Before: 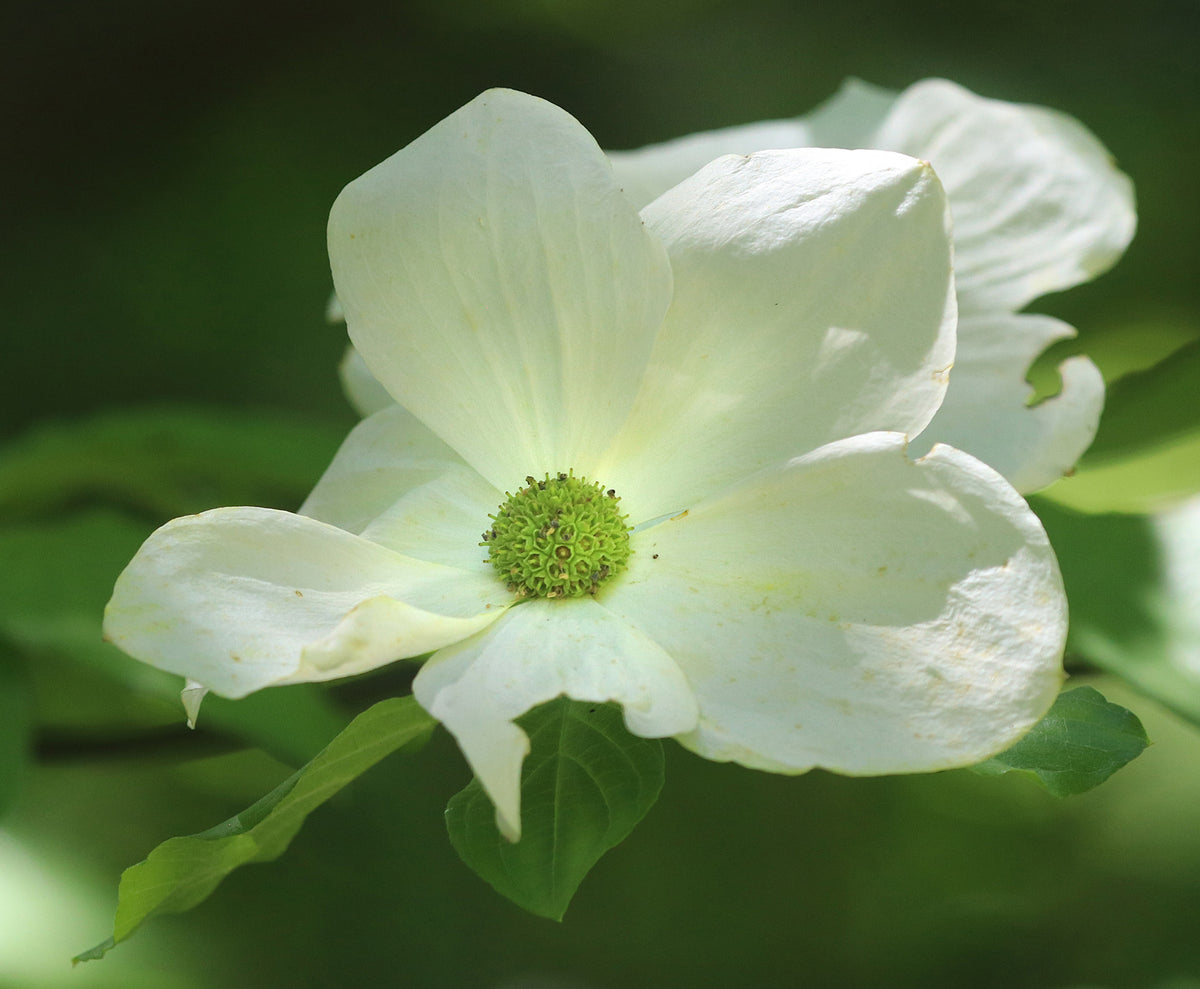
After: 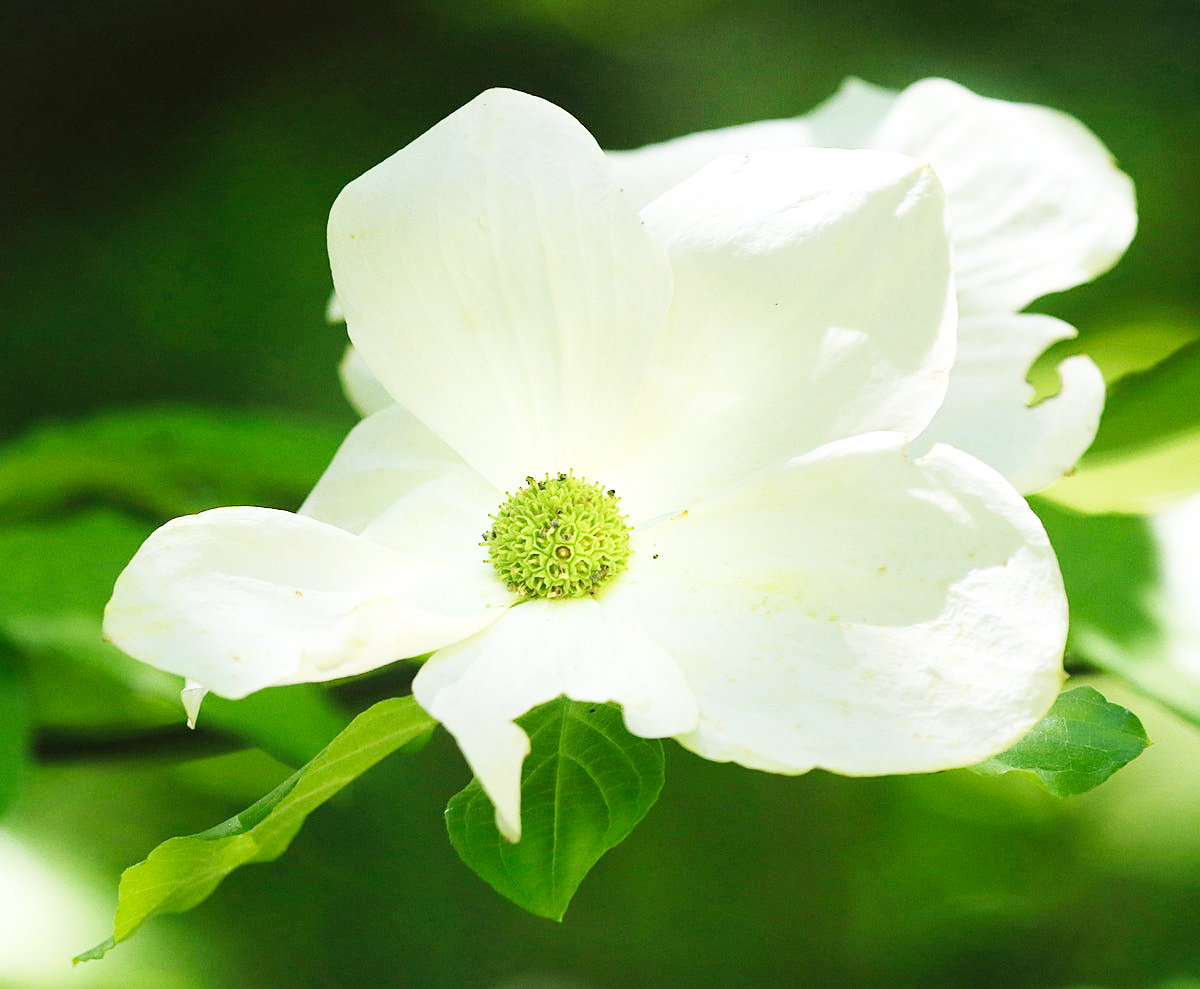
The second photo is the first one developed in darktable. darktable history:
base curve: curves: ch0 [(0, 0.003) (0.001, 0.002) (0.006, 0.004) (0.02, 0.022) (0.048, 0.086) (0.094, 0.234) (0.162, 0.431) (0.258, 0.629) (0.385, 0.8) (0.548, 0.918) (0.751, 0.988) (1, 1)], preserve colors none
sharpen: amount 0.216
